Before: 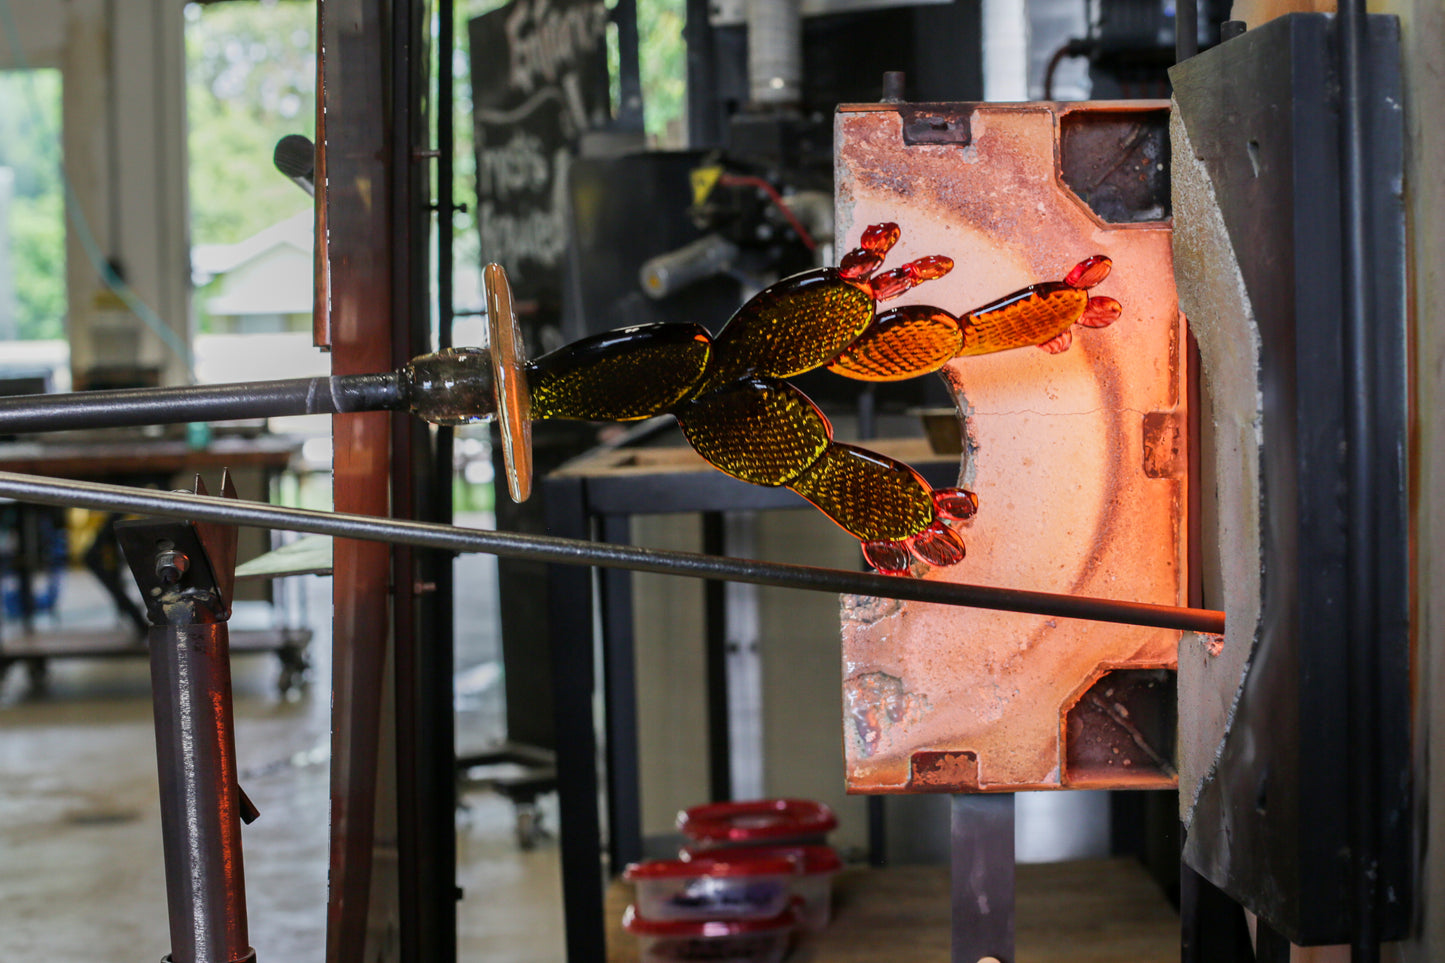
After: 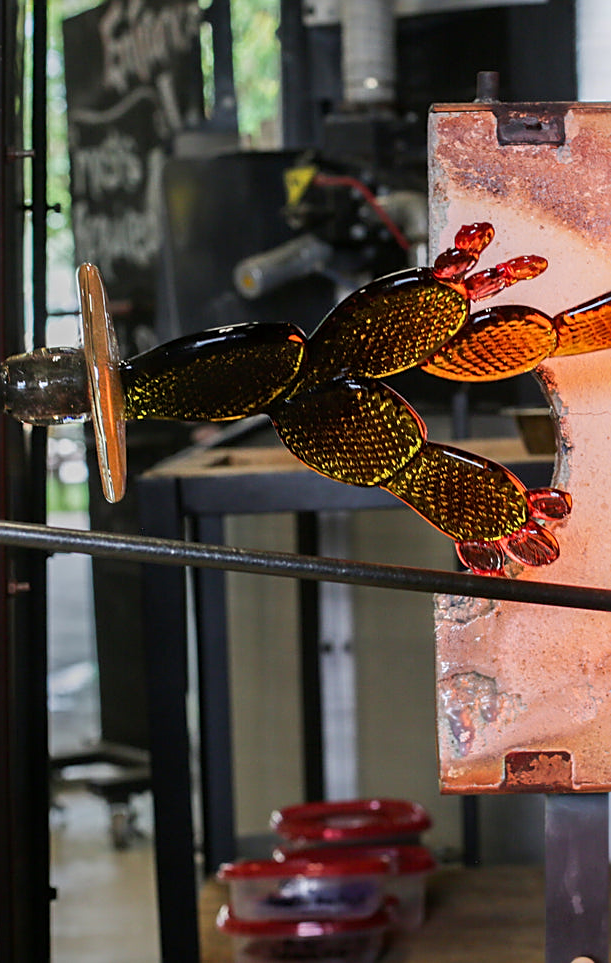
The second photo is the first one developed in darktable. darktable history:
sharpen: on, module defaults
crop: left 28.115%, right 29.59%
